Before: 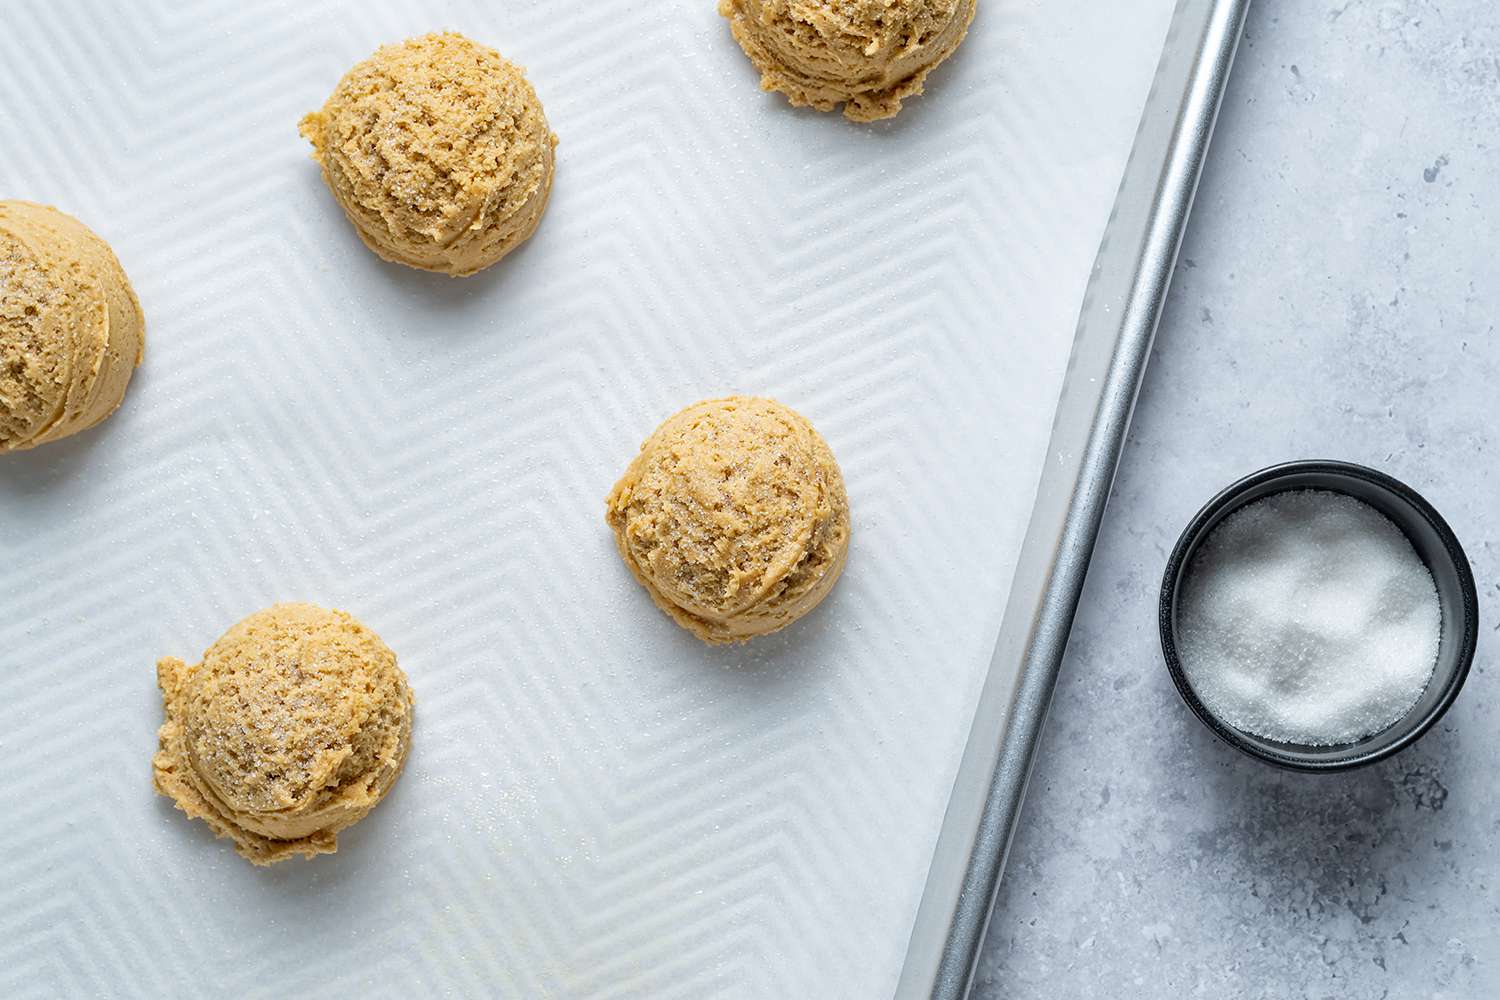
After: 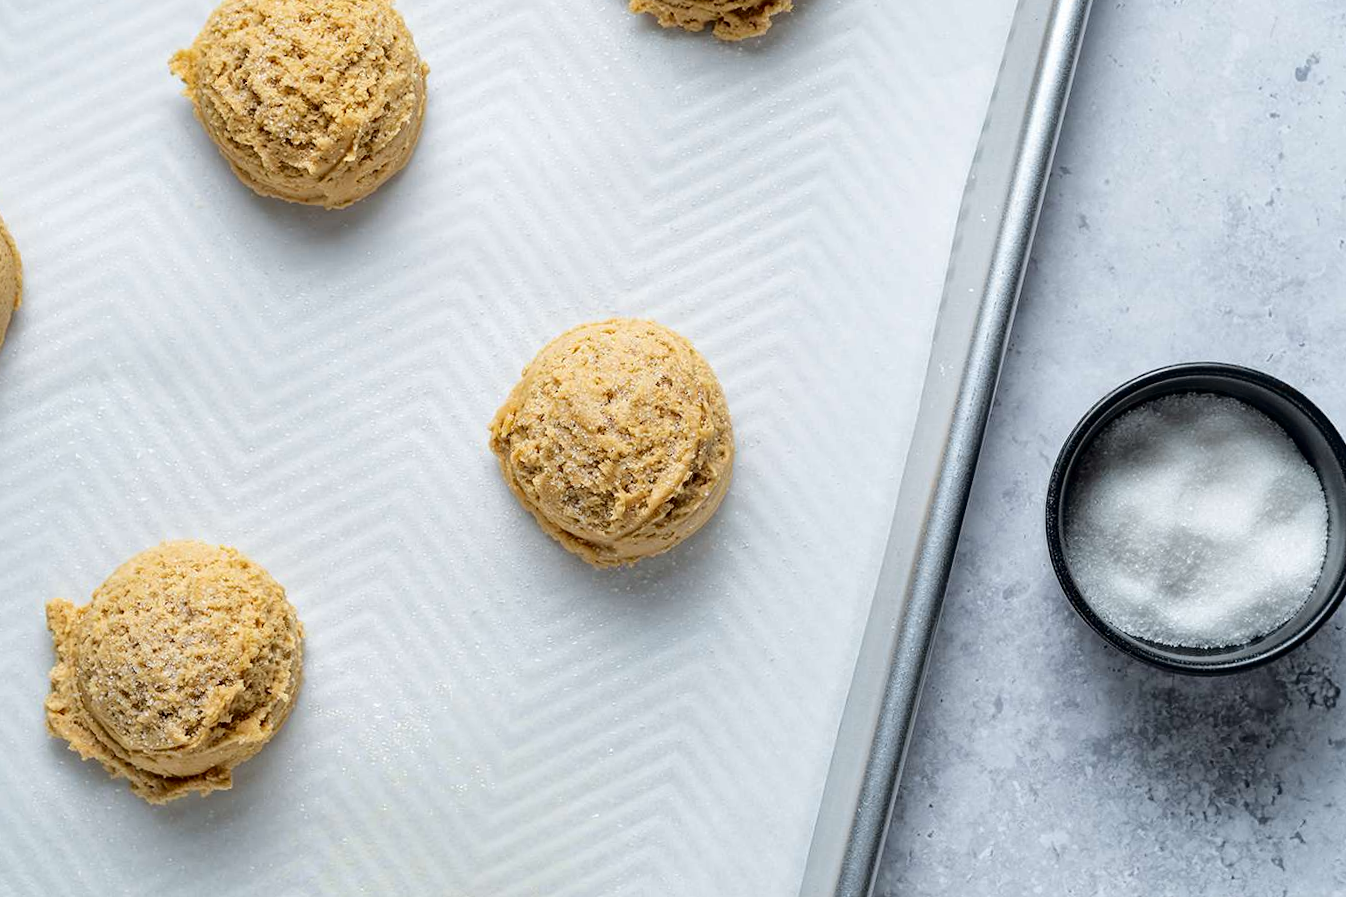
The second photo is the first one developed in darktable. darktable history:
fill light: exposure -2 EV, width 8.6
crop and rotate: angle 1.96°, left 5.673%, top 5.673%
